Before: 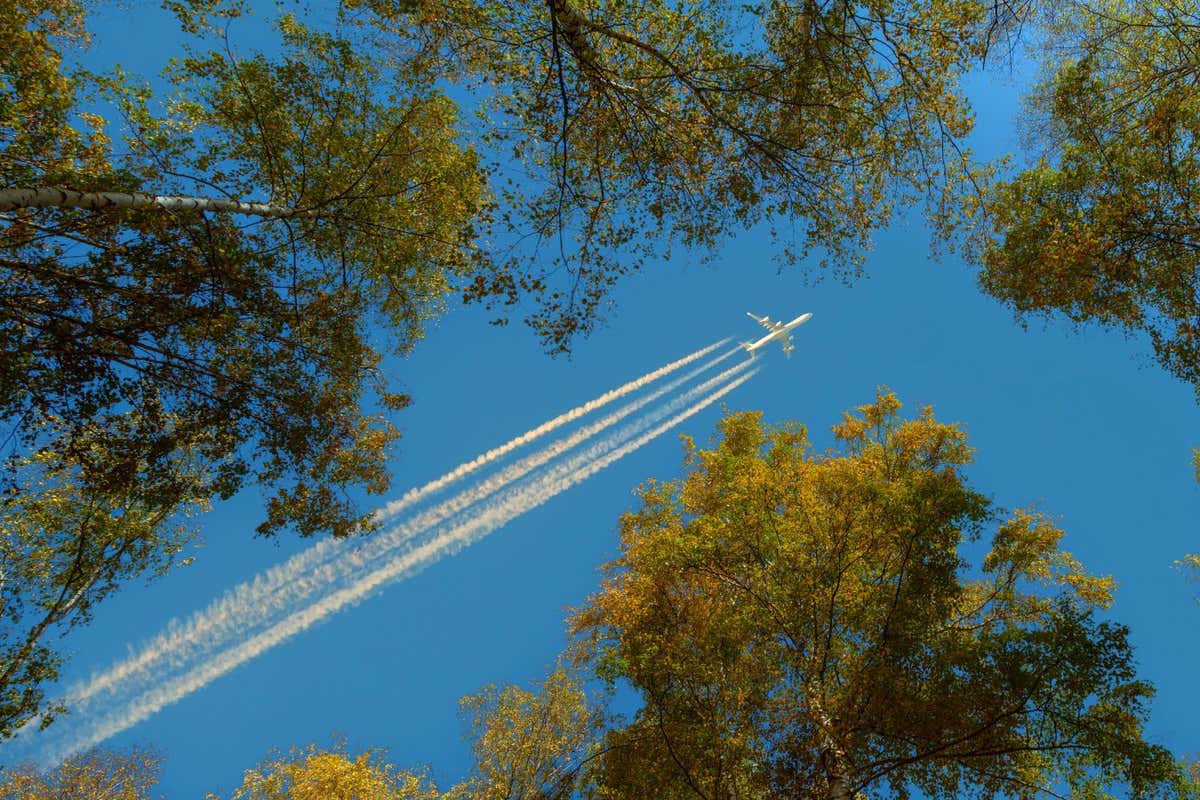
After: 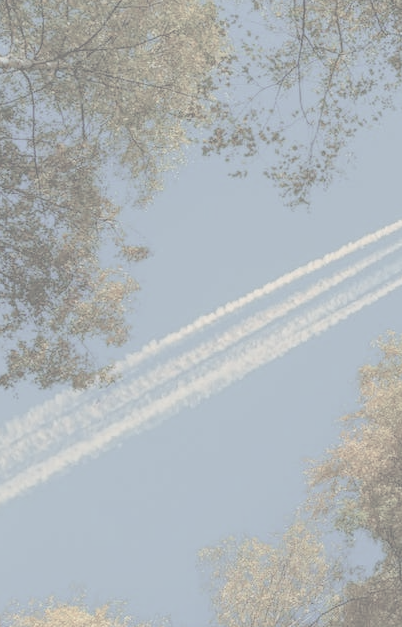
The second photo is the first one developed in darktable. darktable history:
contrast brightness saturation: contrast -0.32, brightness 0.75, saturation -0.78
crop and rotate: left 21.77%, top 18.528%, right 44.676%, bottom 2.997%
